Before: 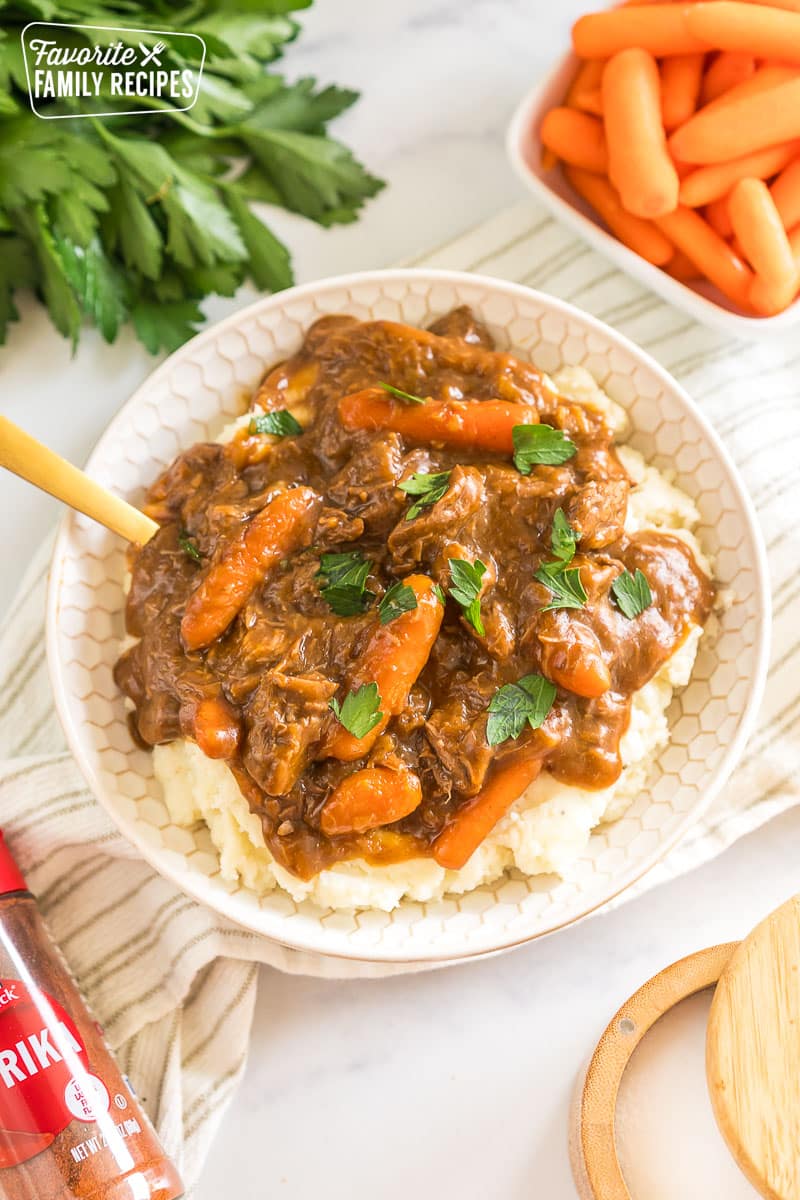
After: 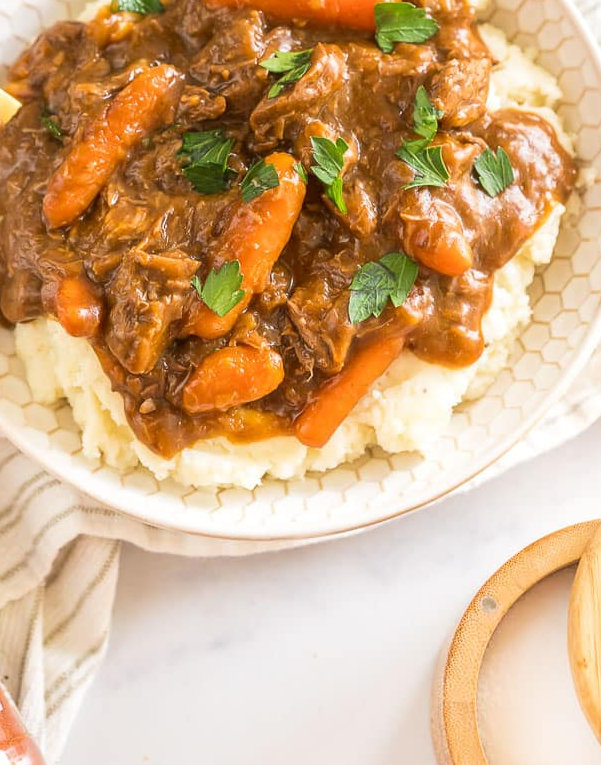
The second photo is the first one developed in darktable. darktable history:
crop and rotate: left 17.369%, top 35.195%, right 7.466%, bottom 1.039%
